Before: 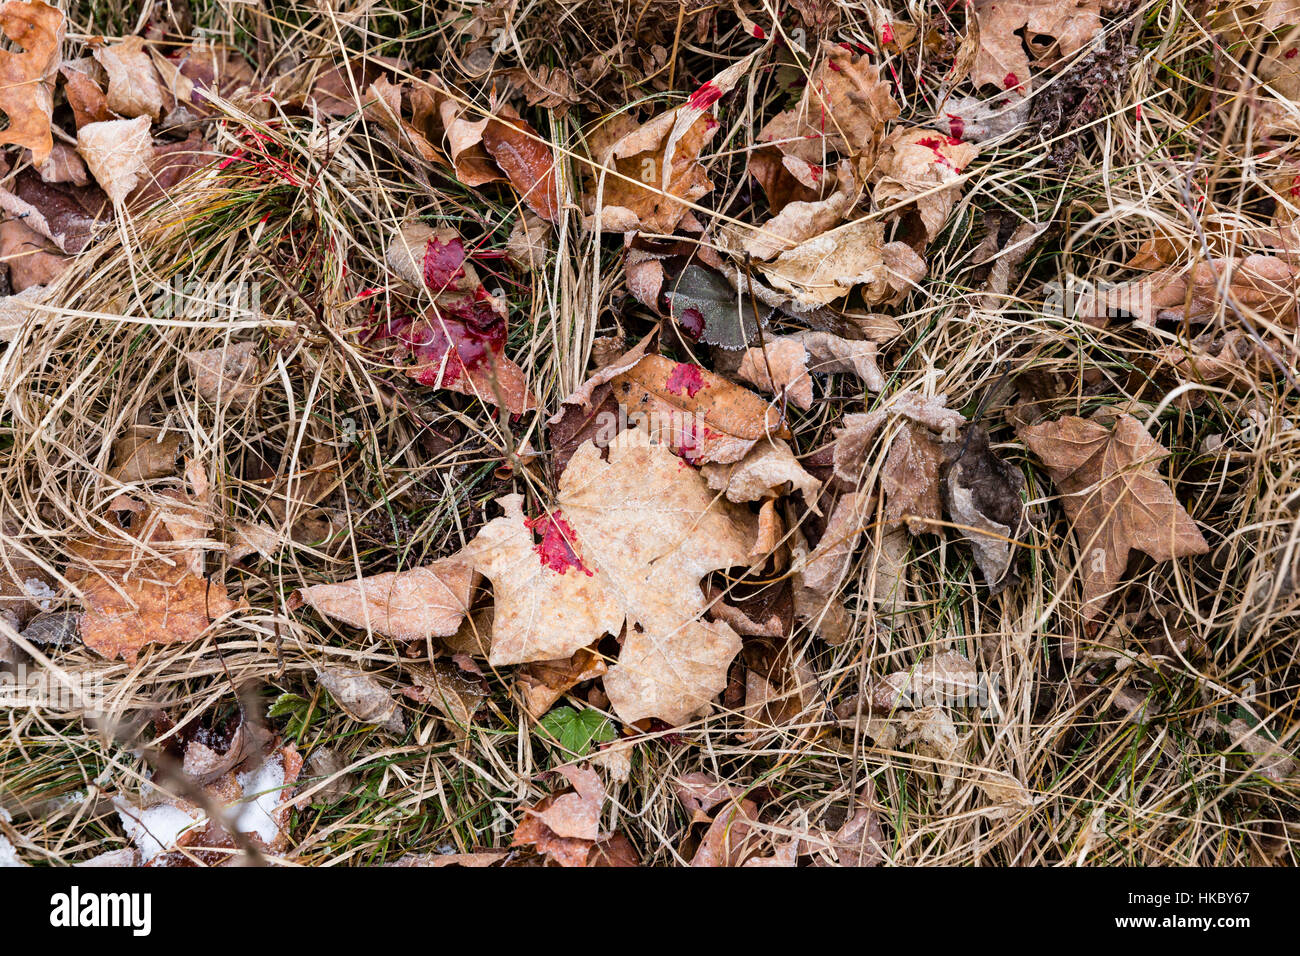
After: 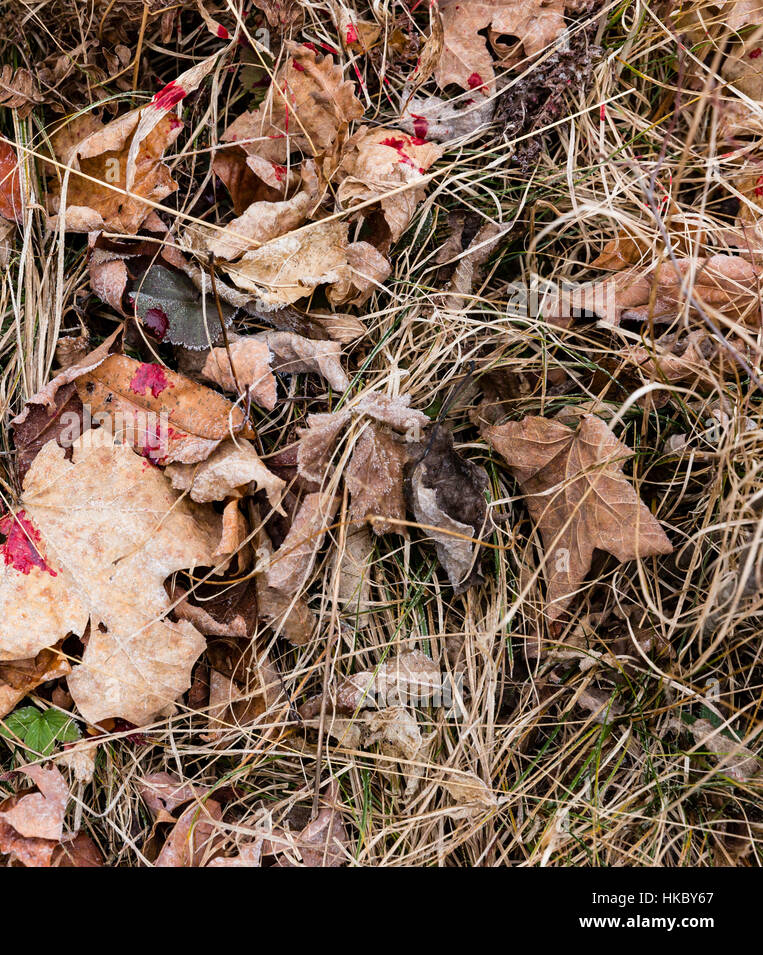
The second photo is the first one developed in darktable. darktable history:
crop: left 41.256%
